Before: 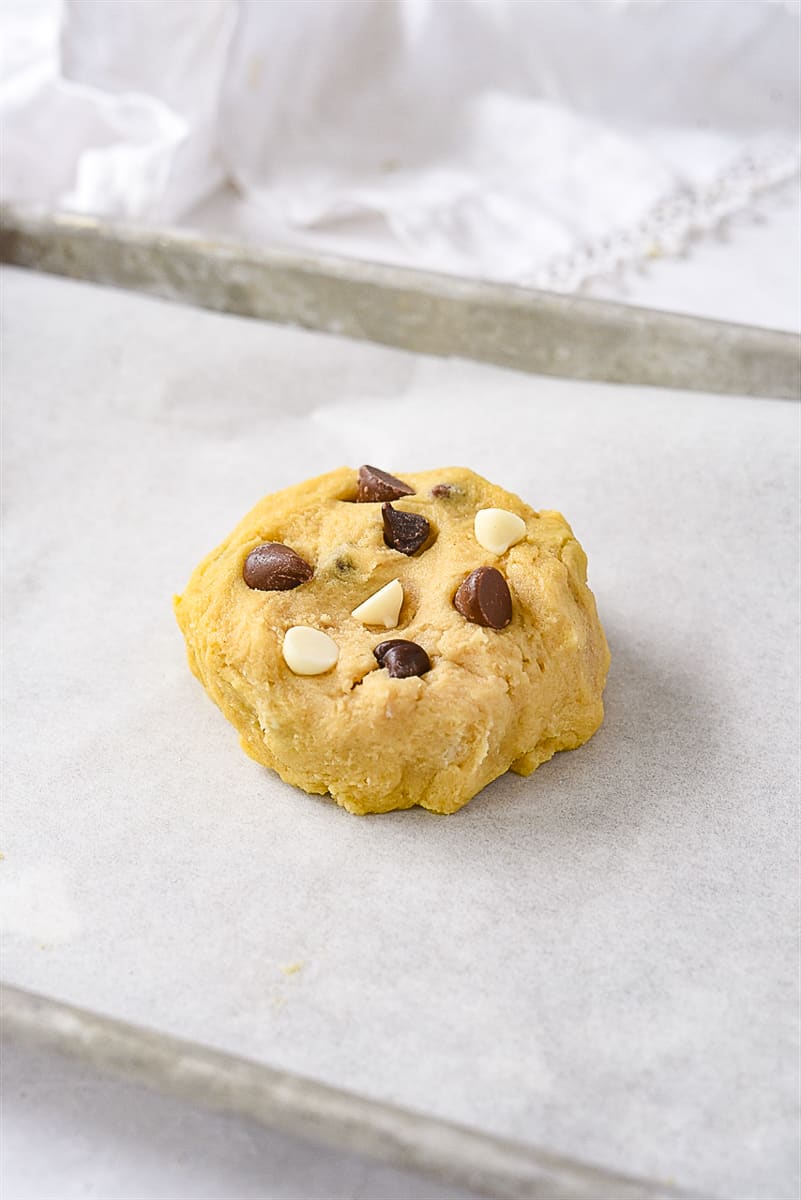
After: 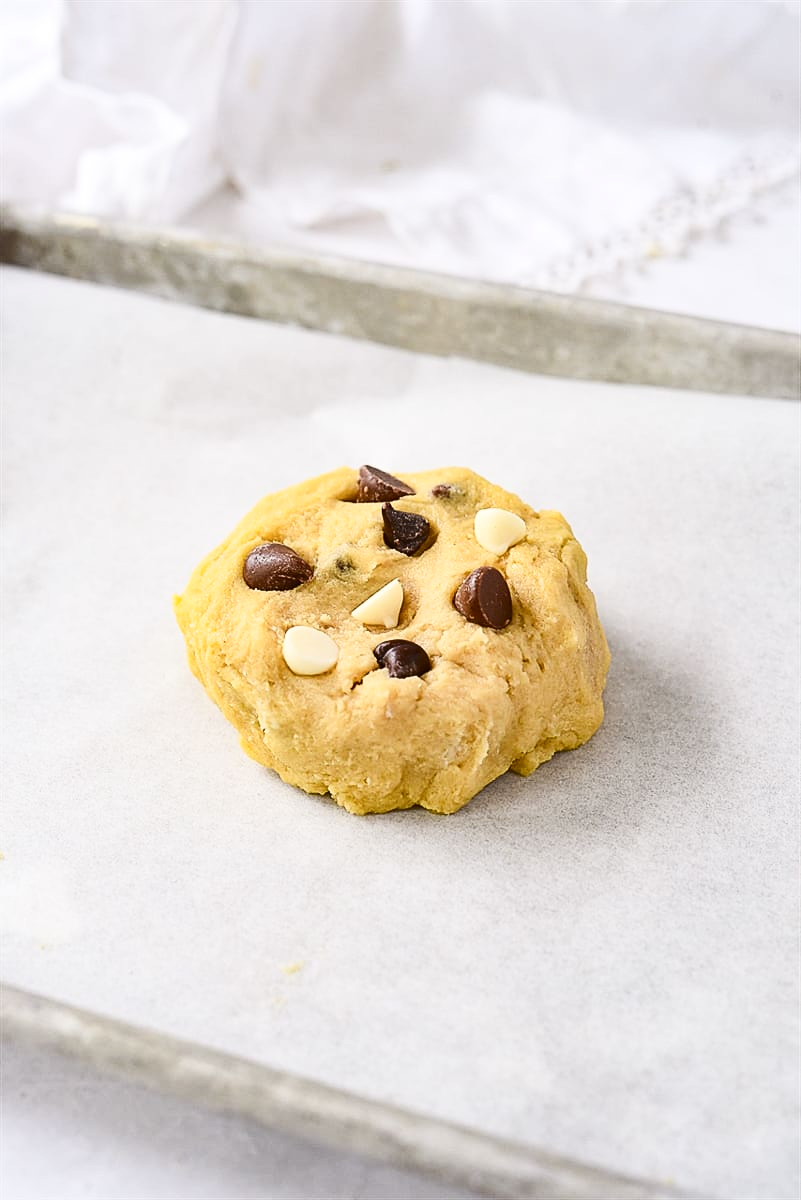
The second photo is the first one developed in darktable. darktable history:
contrast brightness saturation: contrast 0.223
